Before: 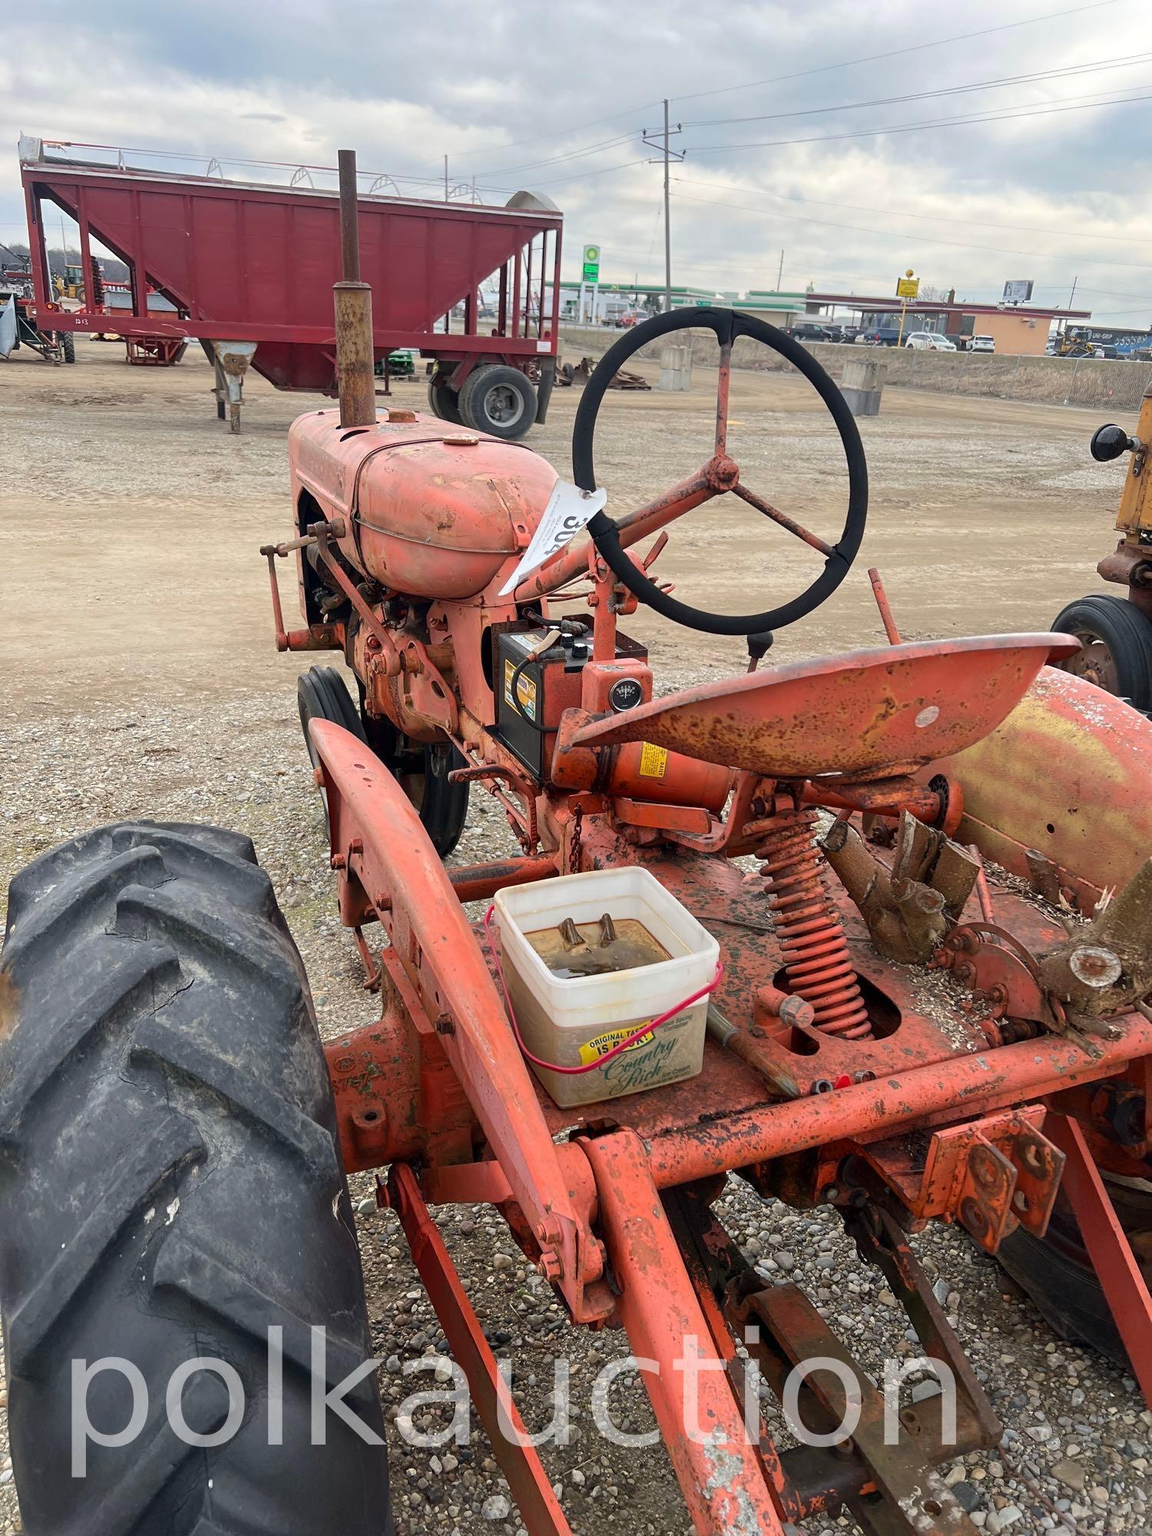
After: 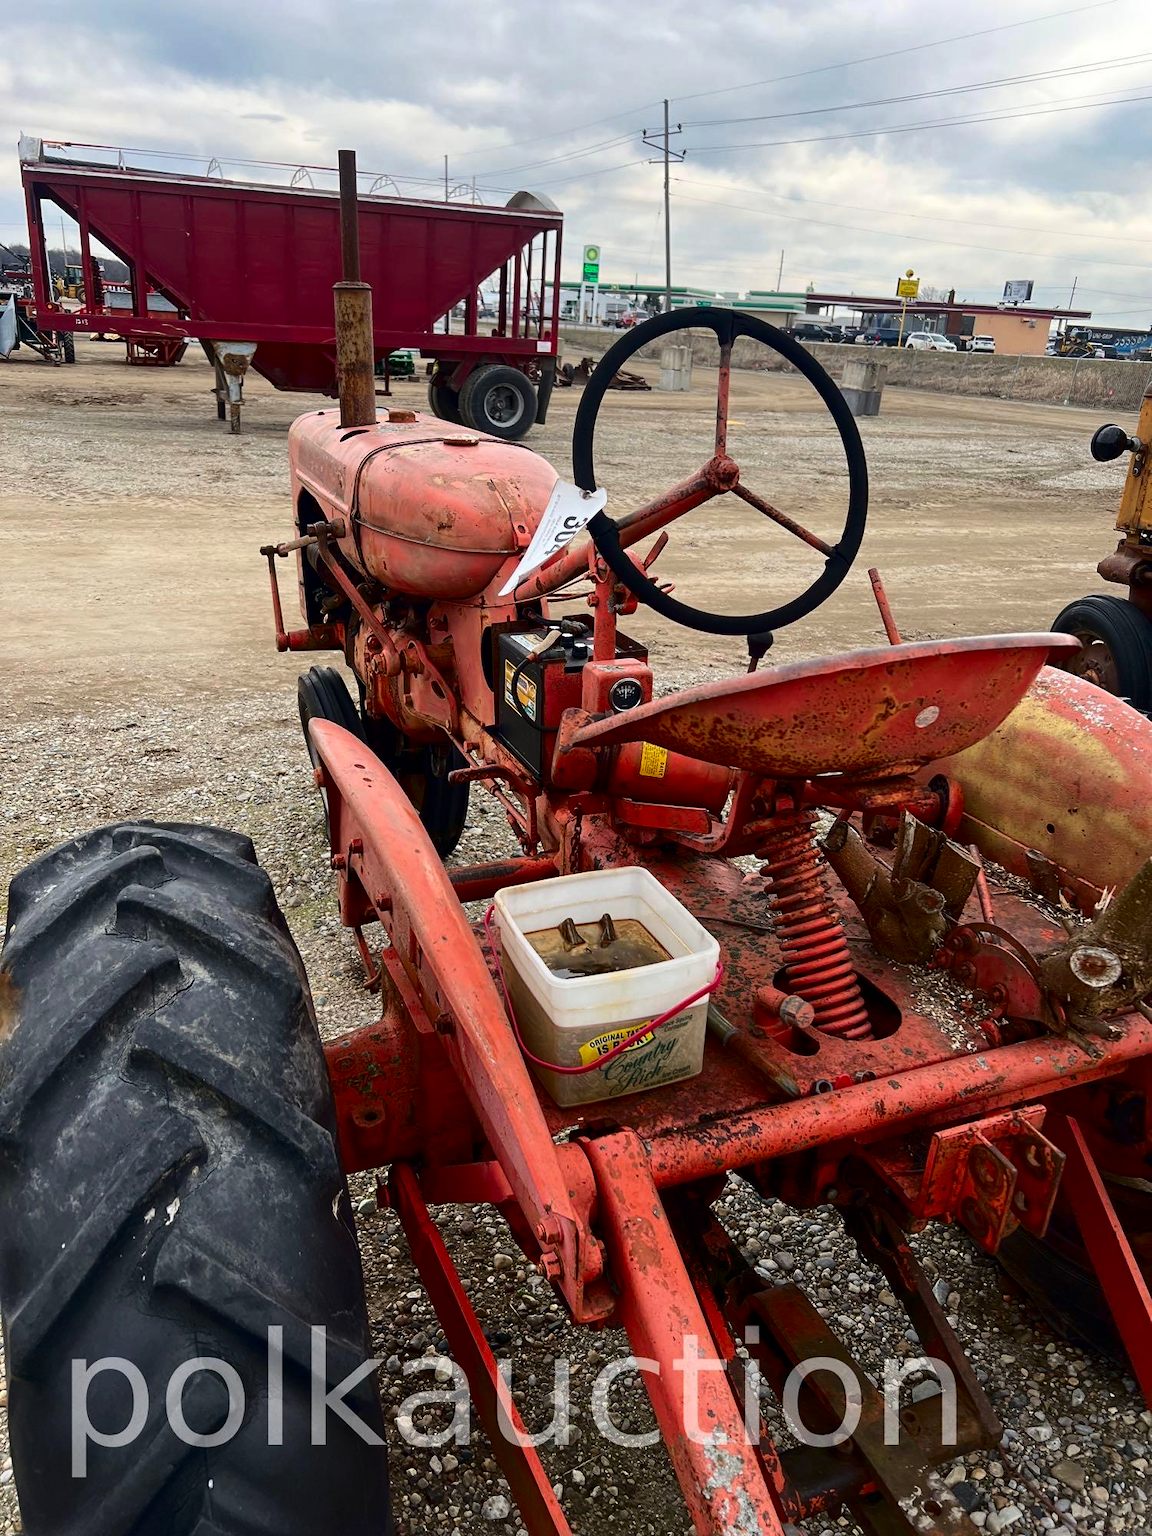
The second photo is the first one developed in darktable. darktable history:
contrast brightness saturation: contrast 0.189, brightness -0.223, saturation 0.116
